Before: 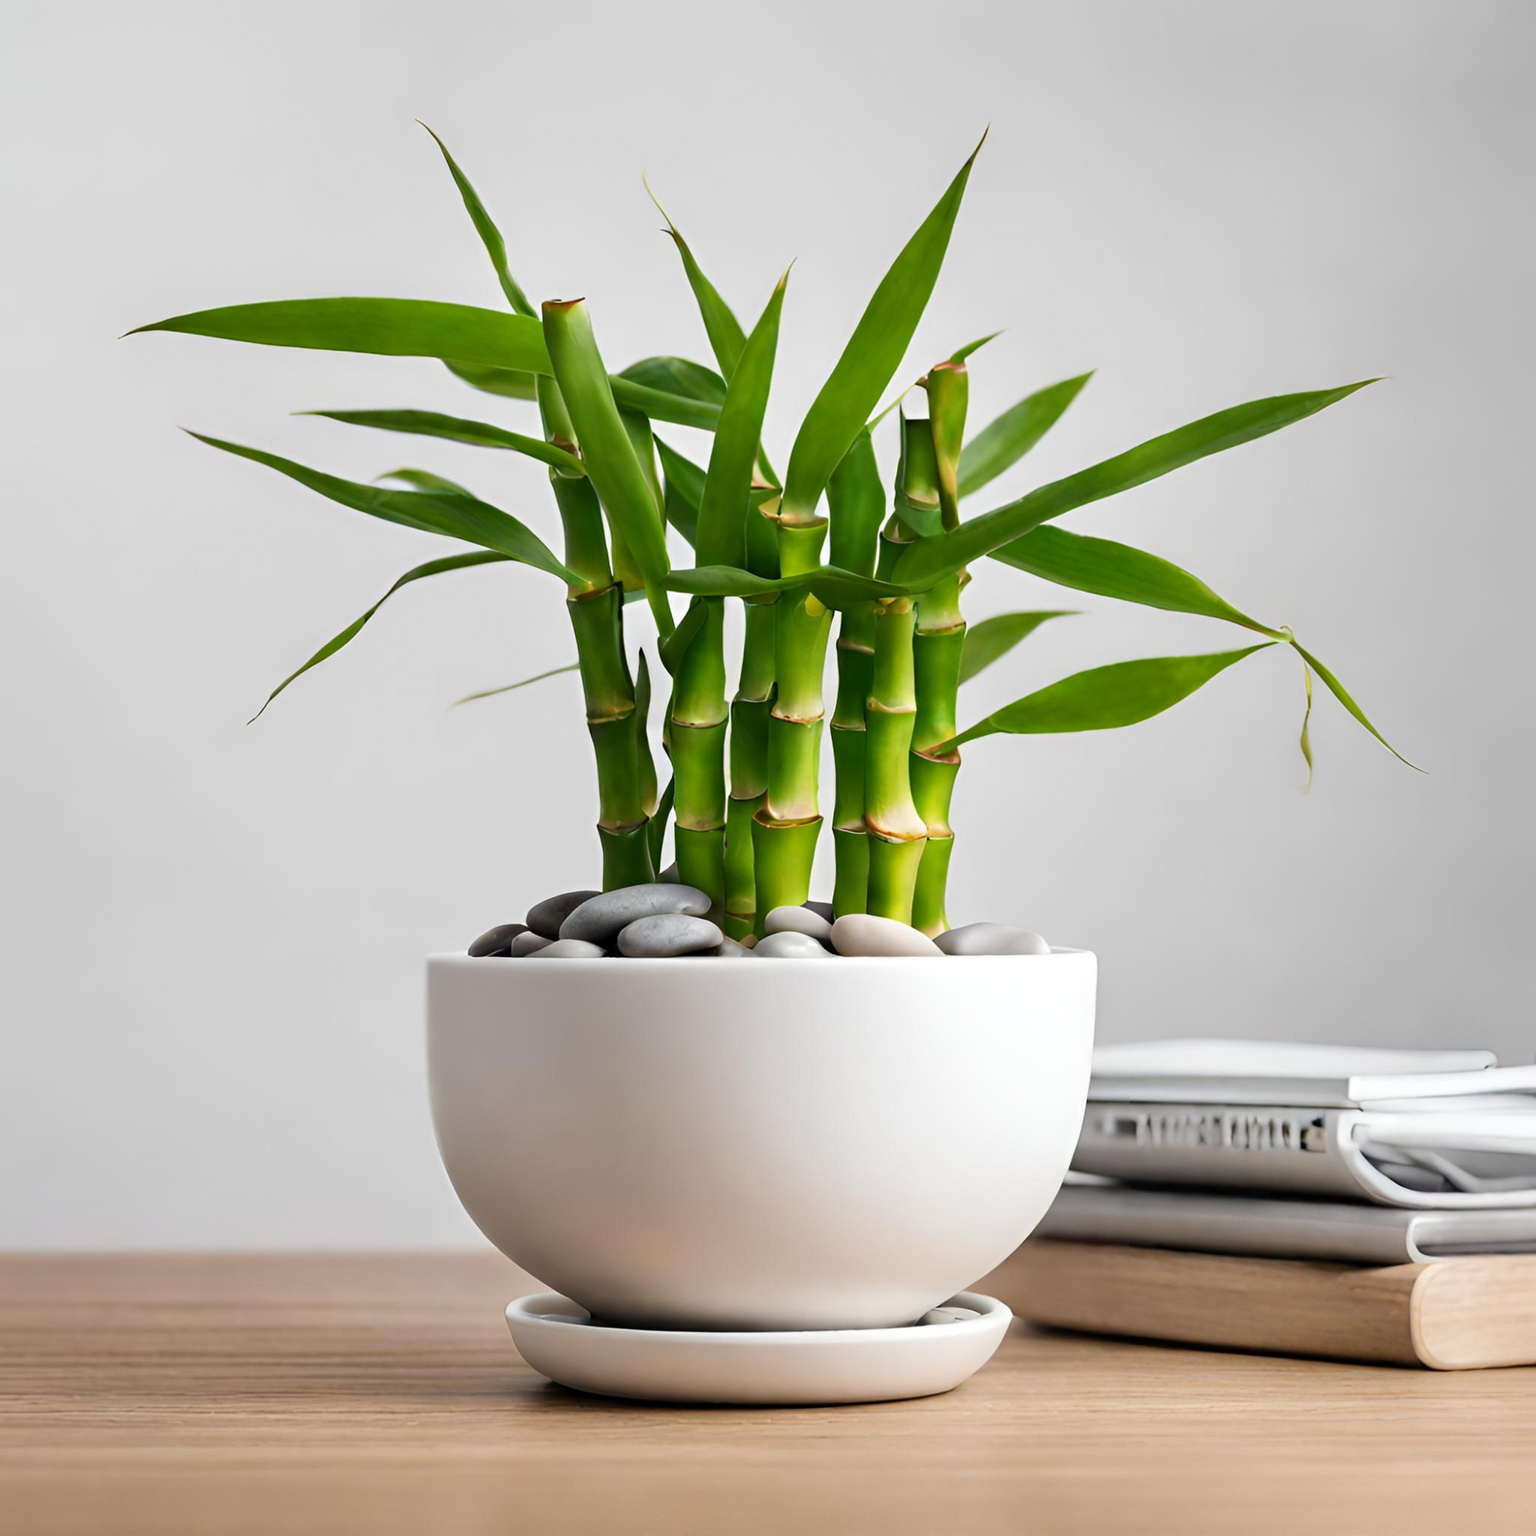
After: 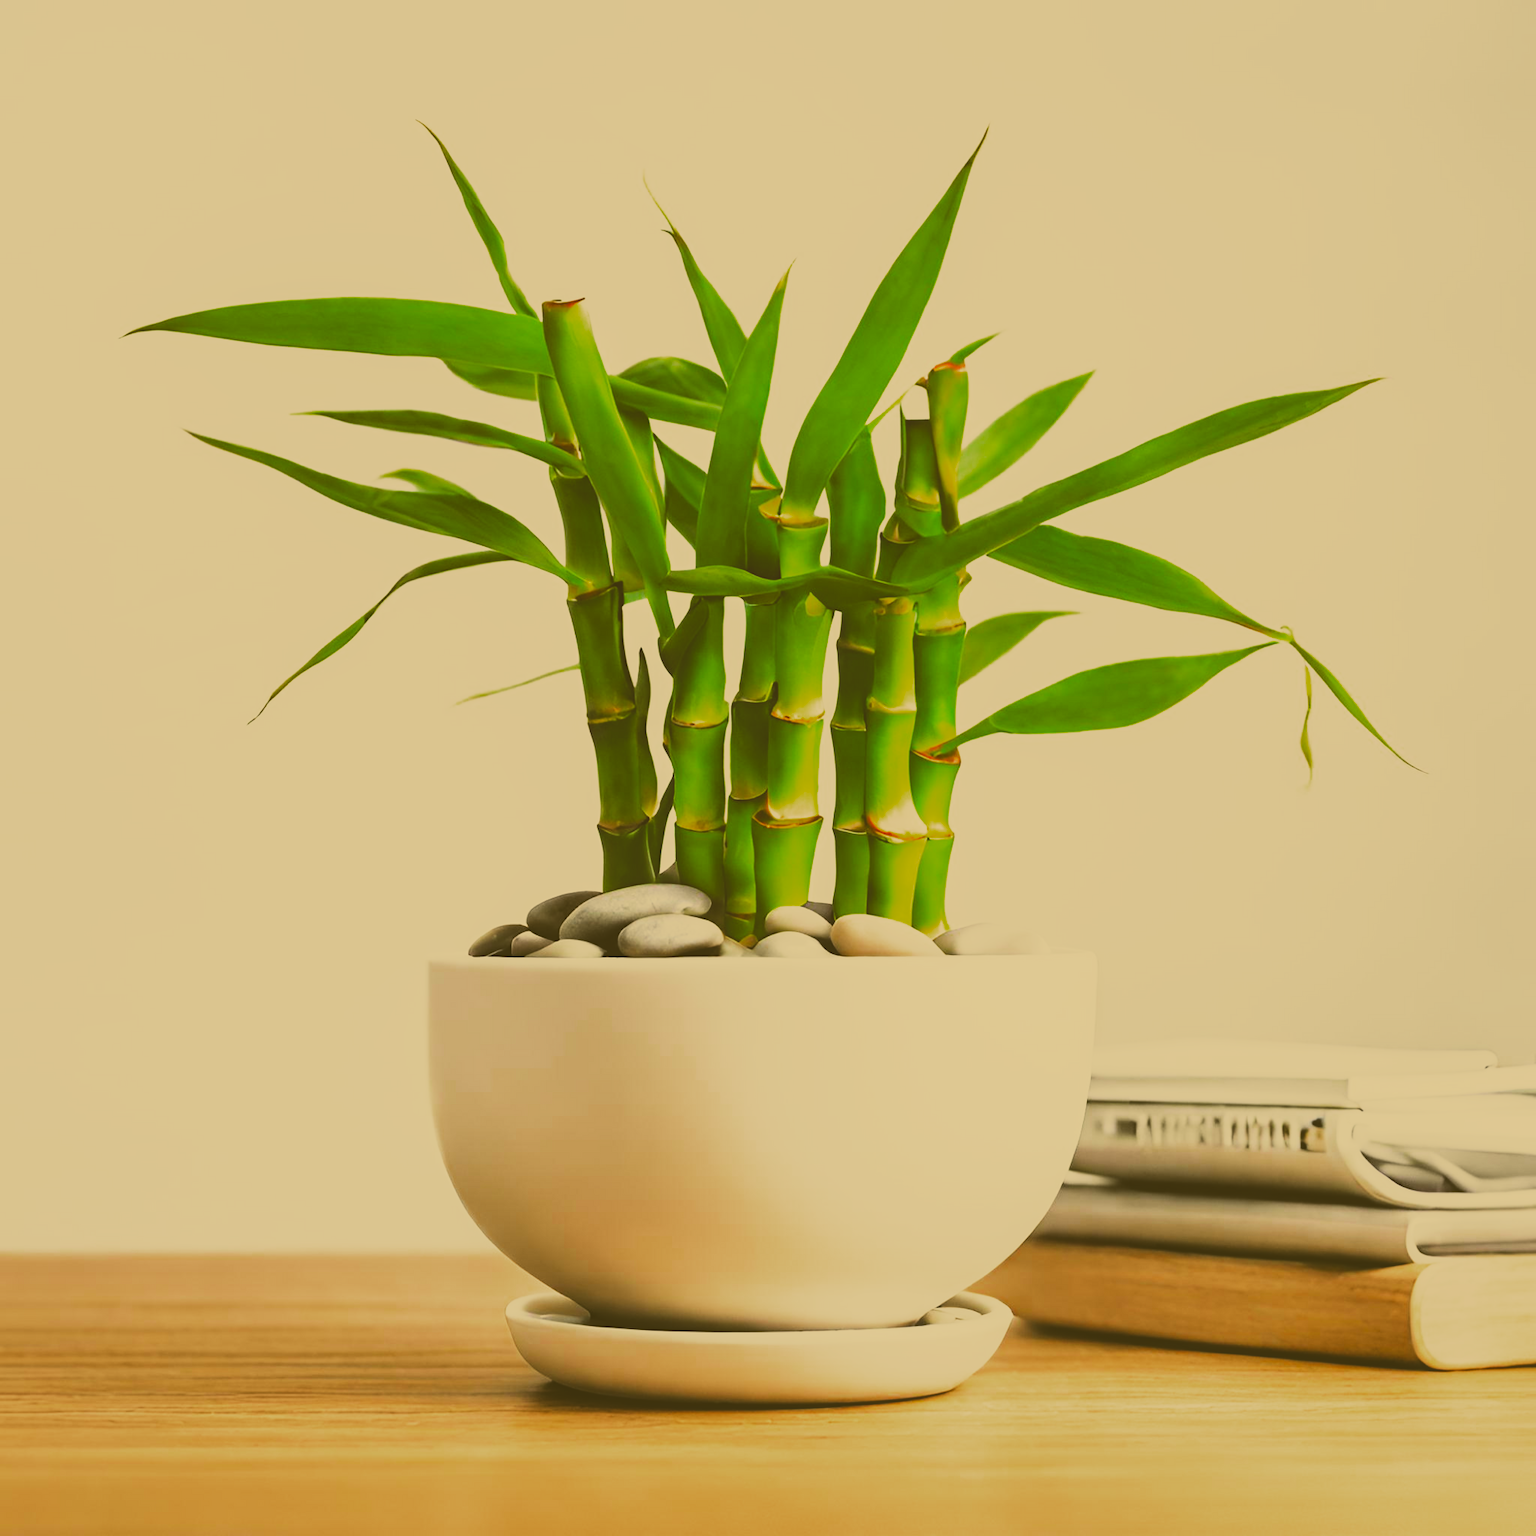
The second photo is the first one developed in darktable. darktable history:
local contrast: highlights 100%, shadows 100%, detail 120%, midtone range 0.2
rgb levels: levels [[0.01, 0.419, 0.839], [0, 0.5, 1], [0, 0.5, 1]]
color zones: curves: ch0 [(0.27, 0.396) (0.563, 0.504) (0.75, 0.5) (0.787, 0.307)]
color correction: highlights a* 0.162, highlights b* 29.53, shadows a* -0.162, shadows b* 21.09
exposure: black level correction -0.041, exposure 0.064 EV, compensate highlight preservation false
base curve: curves: ch0 [(0, 0.036) (0.007, 0.037) (0.604, 0.887) (1, 1)], preserve colors none
tone curve: curves: ch0 [(0, 0.019) (0.204, 0.162) (0.491, 0.519) (0.748, 0.765) (1, 0.919)]; ch1 [(0, 0) (0.179, 0.173) (0.322, 0.32) (0.442, 0.447) (0.496, 0.504) (0.566, 0.585) (0.761, 0.803) (1, 1)]; ch2 [(0, 0) (0.434, 0.447) (0.483, 0.487) (0.555, 0.563) (0.697, 0.68) (1, 1)], color space Lab, independent channels, preserve colors none
